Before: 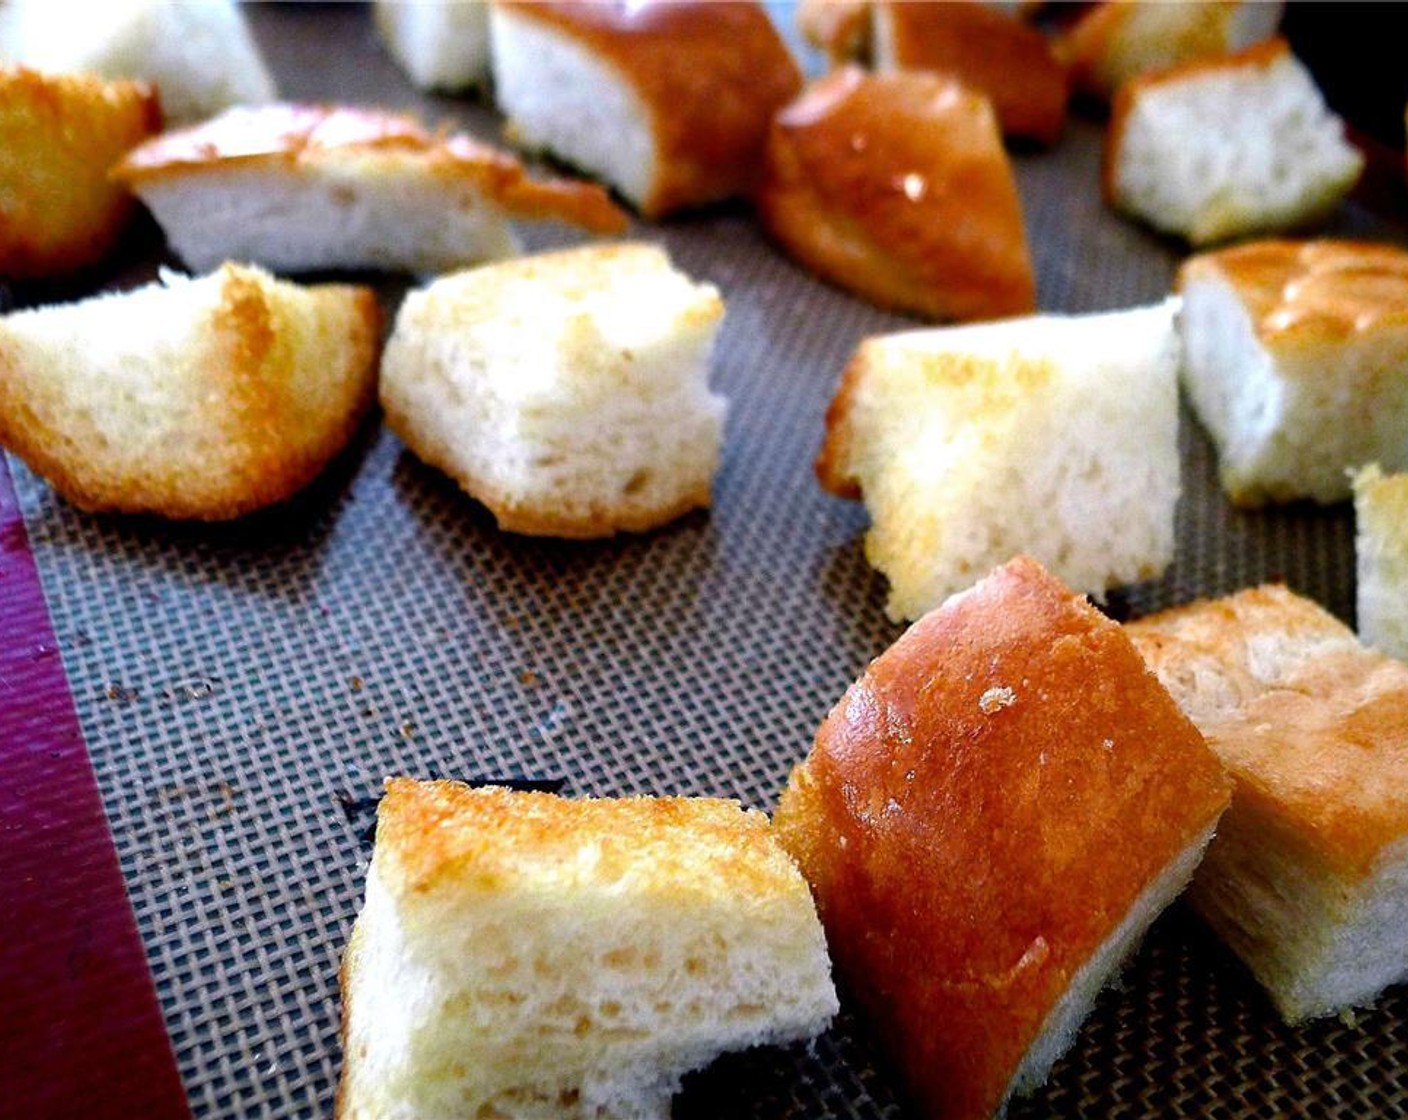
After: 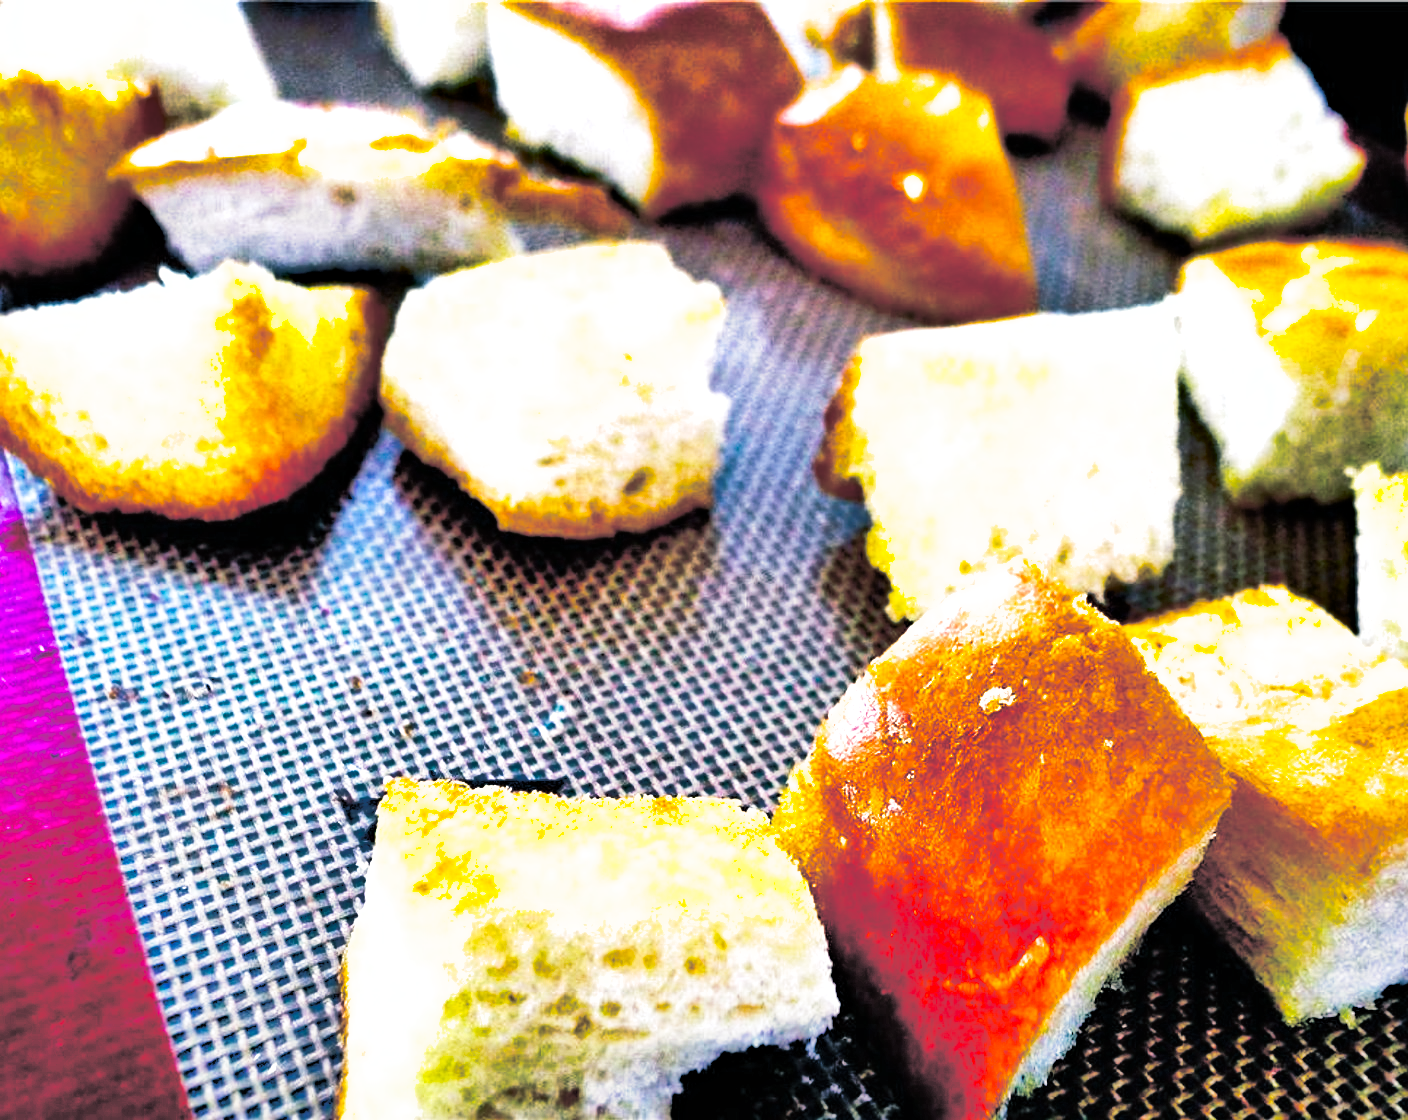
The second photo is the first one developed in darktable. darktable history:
split-toning: shadows › hue 205.2°, shadows › saturation 0.29, highlights › hue 50.4°, highlights › saturation 0.38, balance -49.9
exposure: black level correction 0, exposure 1.2 EV, compensate highlight preservation false
haze removal: strength 0.12, distance 0.25, compatibility mode true, adaptive false
shadows and highlights: radius 108.52, shadows 44.07, highlights -67.8, low approximation 0.01, soften with gaussian
color balance rgb: linear chroma grading › global chroma 15%, perceptual saturation grading › global saturation 30%
tone equalizer: -7 EV 0.15 EV, -6 EV 0.6 EV, -5 EV 1.15 EV, -4 EV 1.33 EV, -3 EV 1.15 EV, -2 EV 0.6 EV, -1 EV 0.15 EV, mask exposure compensation -0.5 EV
base curve: curves: ch0 [(0, 0) (0.036, 0.025) (0.121, 0.166) (0.206, 0.329) (0.605, 0.79) (1, 1)], preserve colors none
